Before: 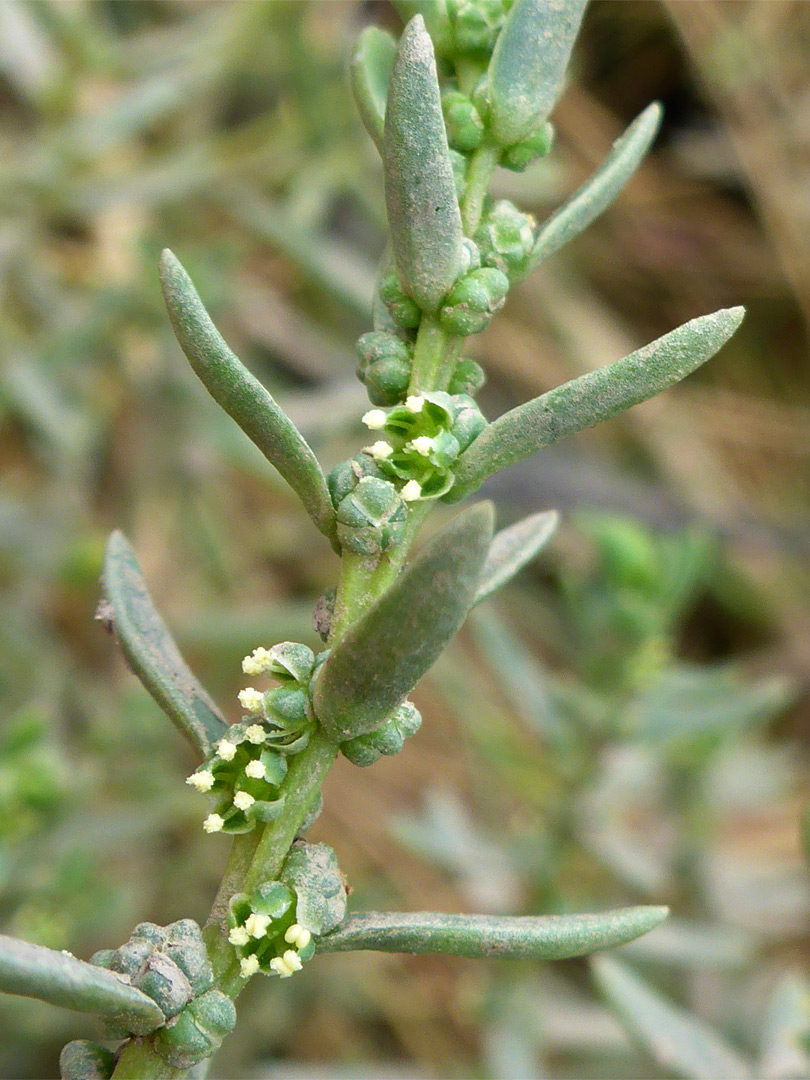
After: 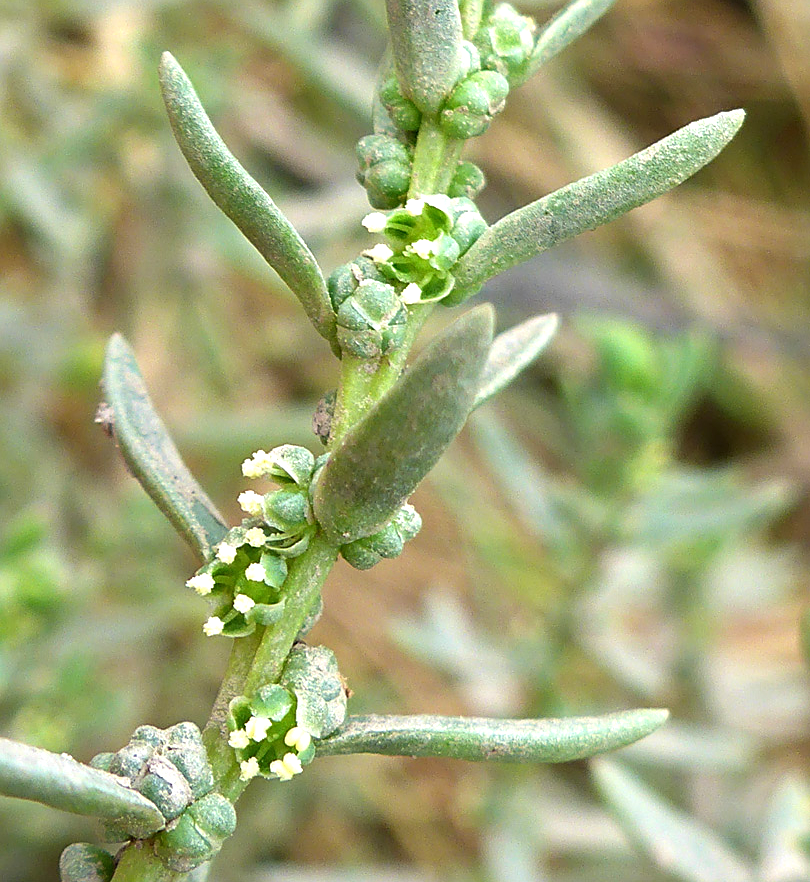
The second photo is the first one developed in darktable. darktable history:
crop and rotate: top 18.26%
sharpen: on, module defaults
exposure: exposure 0.609 EV, compensate highlight preservation false
